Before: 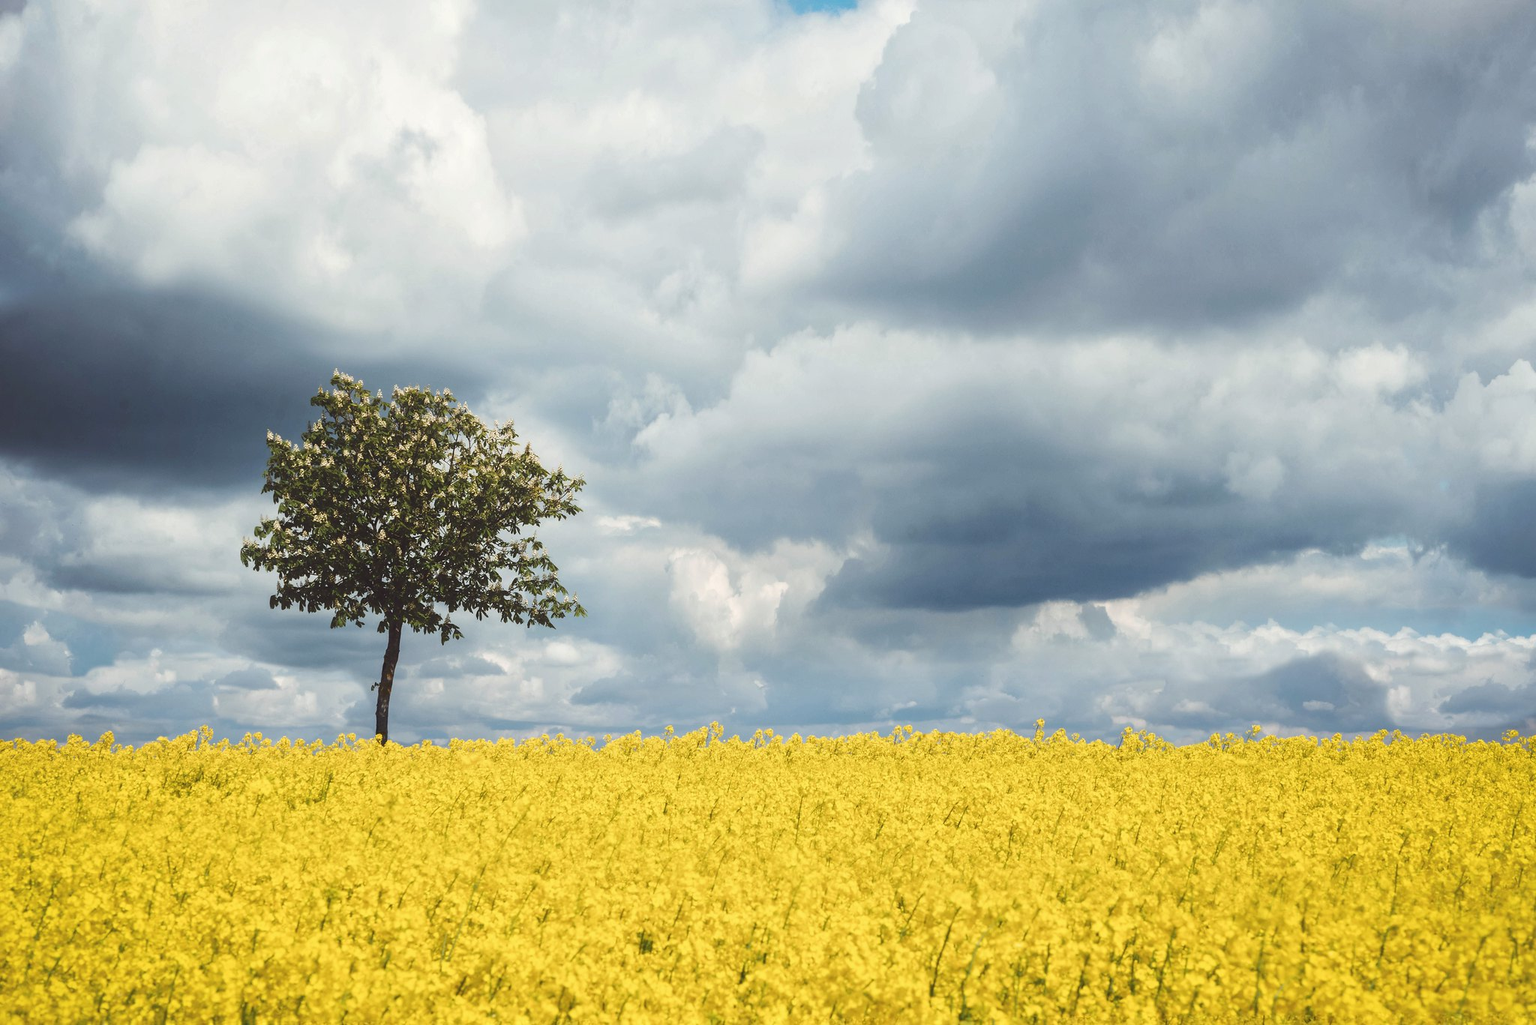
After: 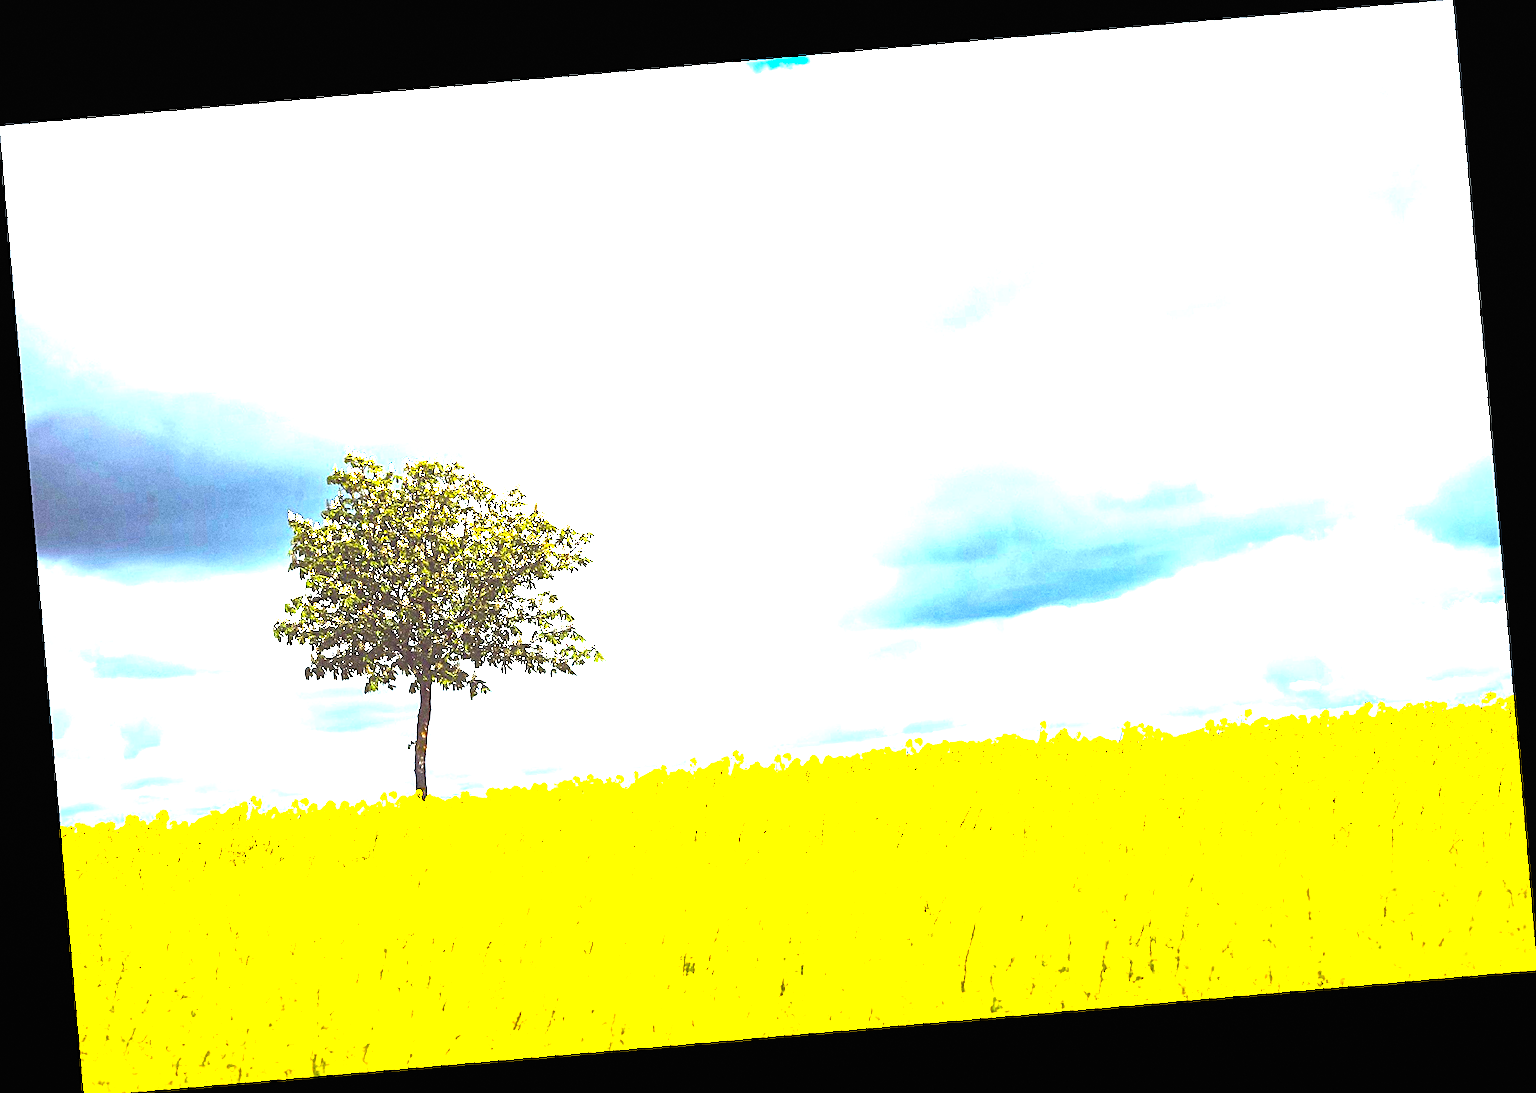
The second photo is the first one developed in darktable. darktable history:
exposure: black level correction 0, exposure 1.975 EV, compensate exposure bias true, compensate highlight preservation false
color balance rgb: linear chroma grading › global chroma 20%, perceptual saturation grading › global saturation 25%, perceptual brilliance grading › global brilliance 20%, global vibrance 20%
sharpen: on, module defaults
grain: coarseness 0.09 ISO, strength 40%
rotate and perspective: rotation -4.98°, automatic cropping off
crop: bottom 0.071%
local contrast: mode bilateral grid, contrast 20, coarseness 20, detail 150%, midtone range 0.2
graduated density: rotation -180°, offset 27.42
